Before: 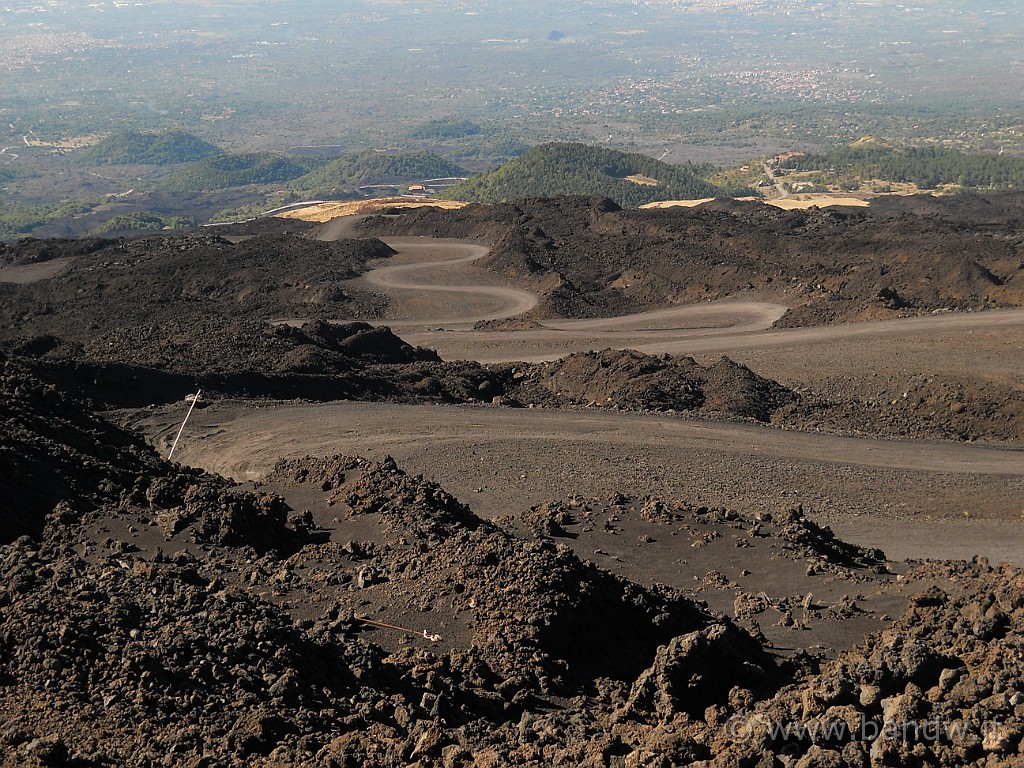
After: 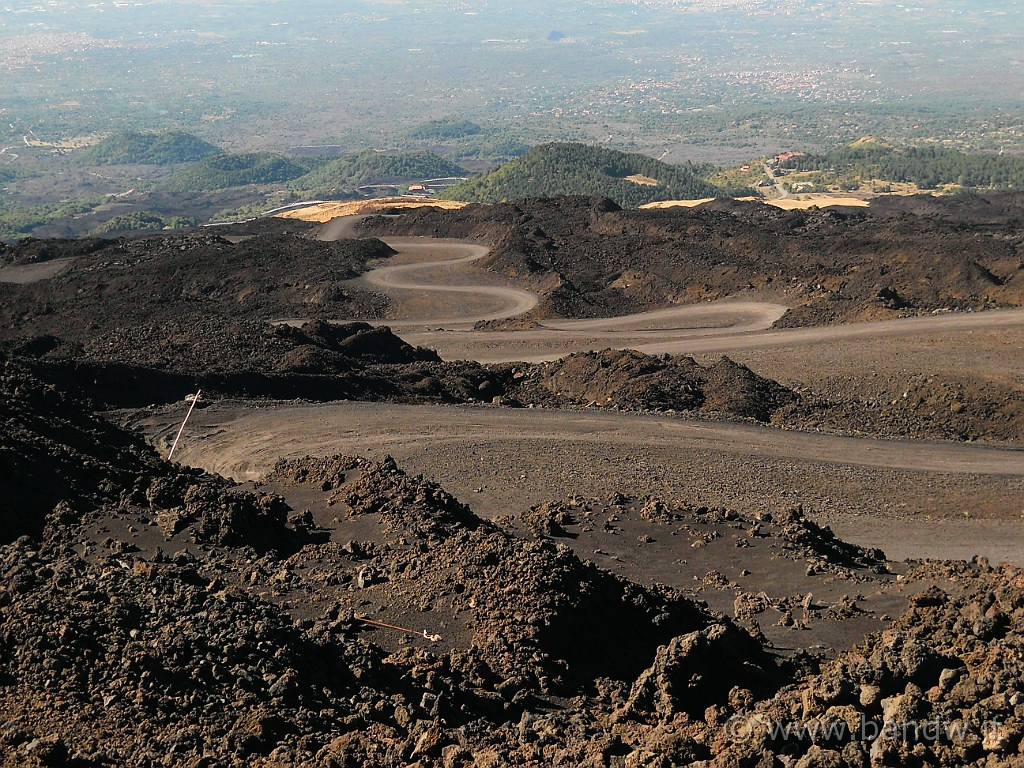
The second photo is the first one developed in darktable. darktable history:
tone curve: curves: ch0 [(0, 0.01) (0.037, 0.032) (0.131, 0.108) (0.275, 0.258) (0.483, 0.512) (0.61, 0.661) (0.696, 0.742) (0.792, 0.834) (0.911, 0.936) (0.997, 0.995)]; ch1 [(0, 0) (0.308, 0.29) (0.425, 0.411) (0.503, 0.502) (0.551, 0.563) (0.683, 0.706) (0.746, 0.77) (1, 1)]; ch2 [(0, 0) (0.246, 0.233) (0.36, 0.352) (0.415, 0.415) (0.485, 0.487) (0.502, 0.502) (0.525, 0.523) (0.545, 0.552) (0.587, 0.6) (0.636, 0.652) (0.711, 0.729) (0.845, 0.855) (0.998, 0.977)], color space Lab, independent channels, preserve colors none
